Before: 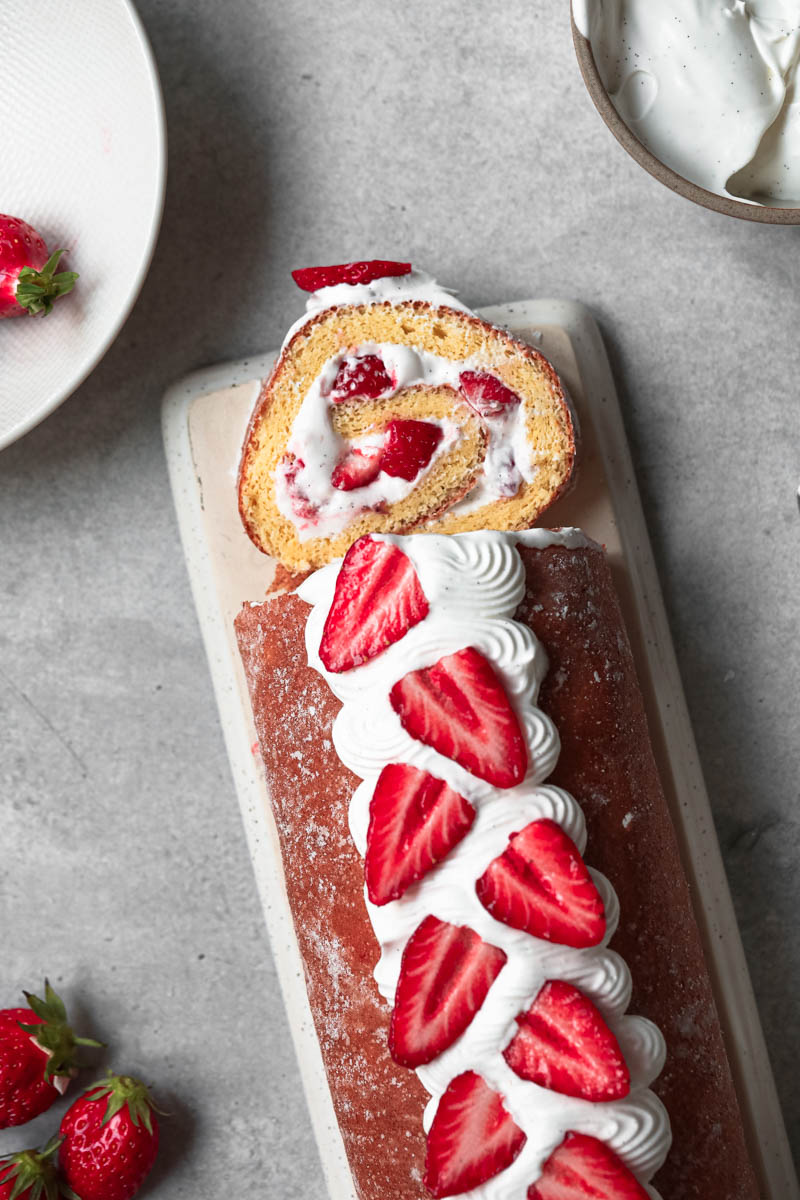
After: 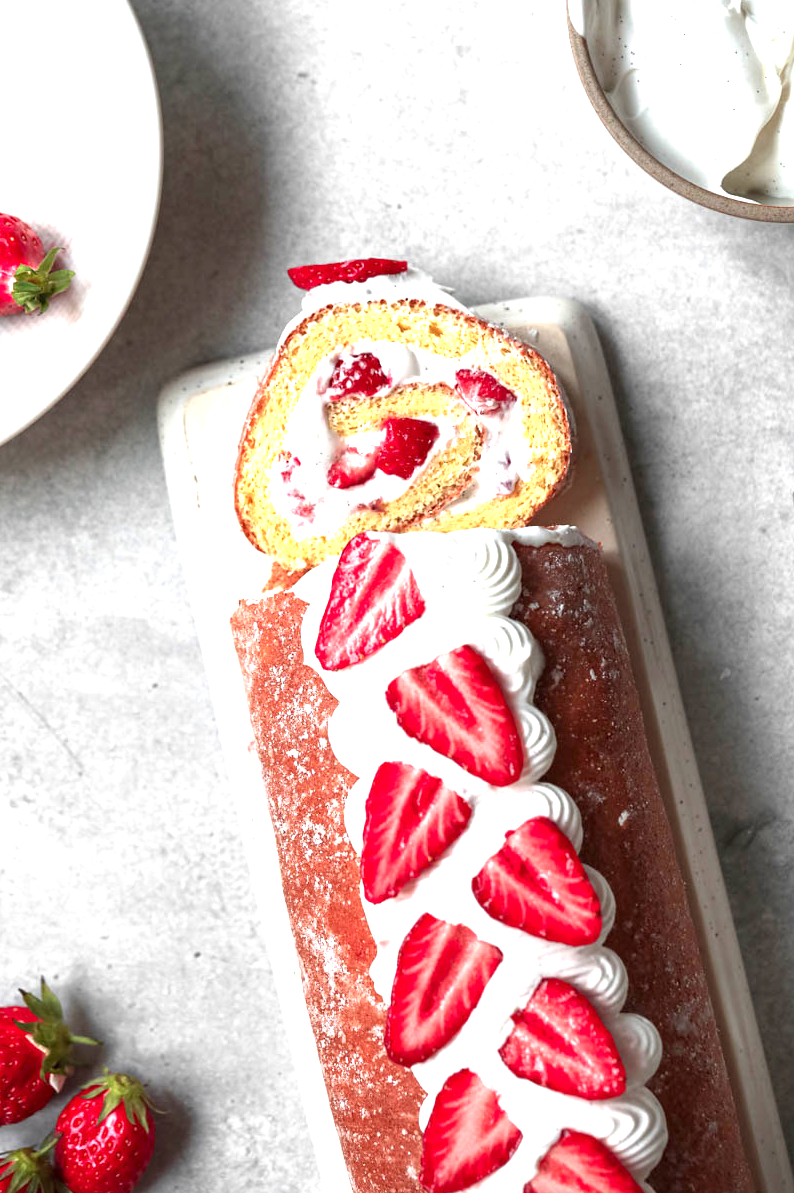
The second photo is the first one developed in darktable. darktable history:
exposure: black level correction 0.001, exposure 1.036 EV, compensate highlight preservation false
crop and rotate: left 0.692%, top 0.214%, bottom 0.343%
